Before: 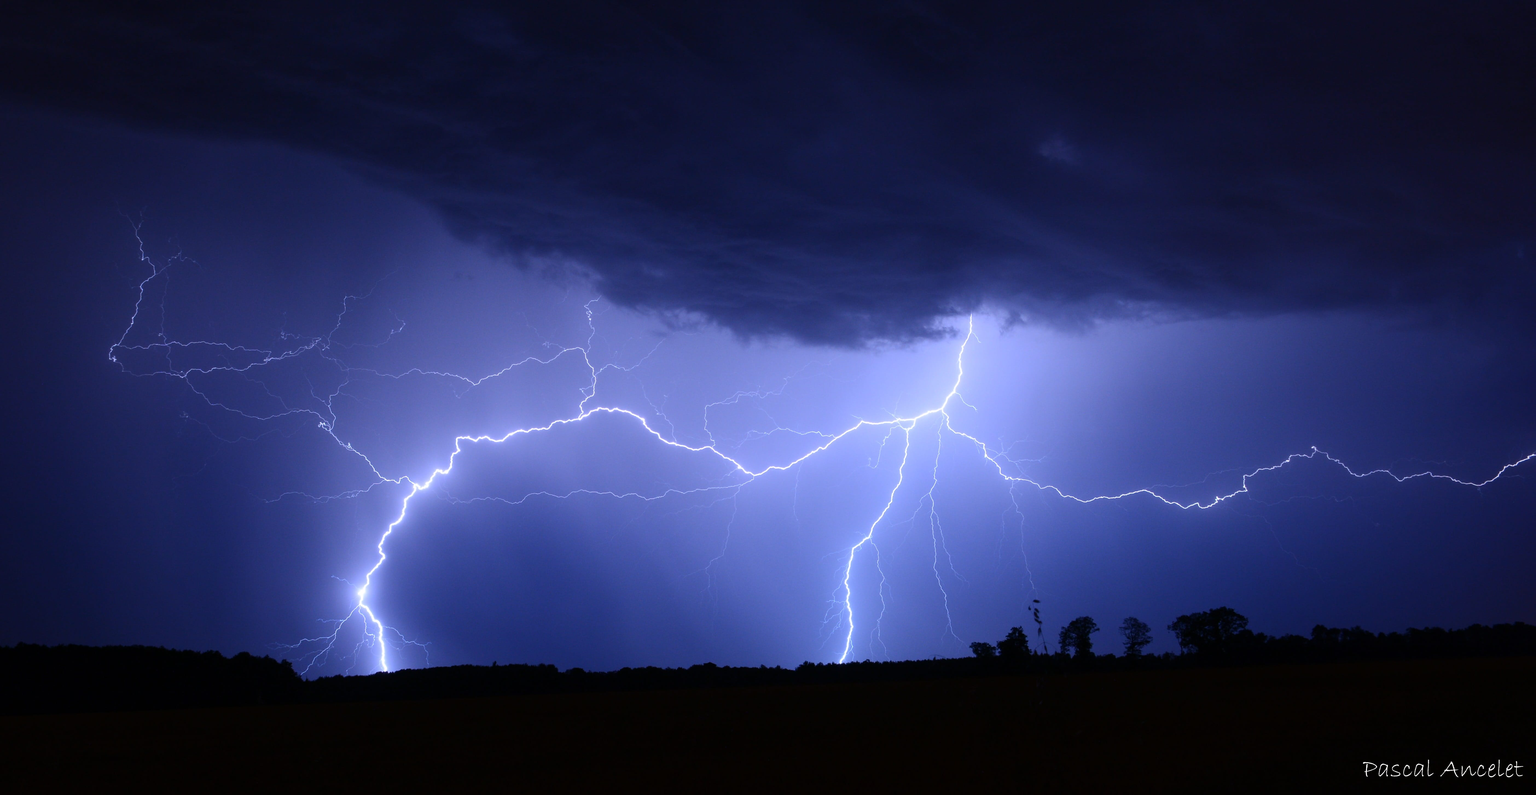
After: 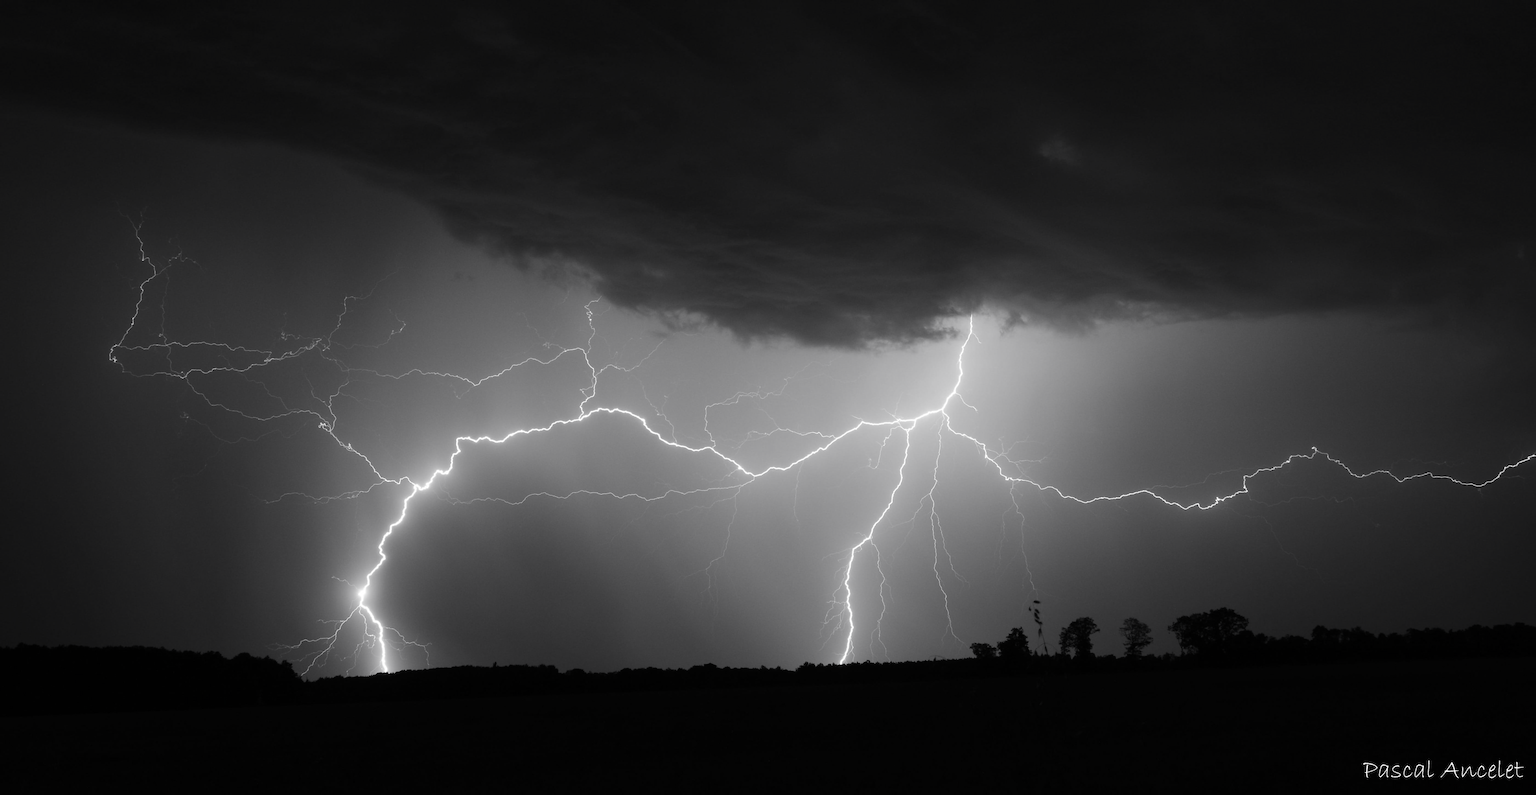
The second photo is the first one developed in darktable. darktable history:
contrast brightness saturation: saturation -0.985
